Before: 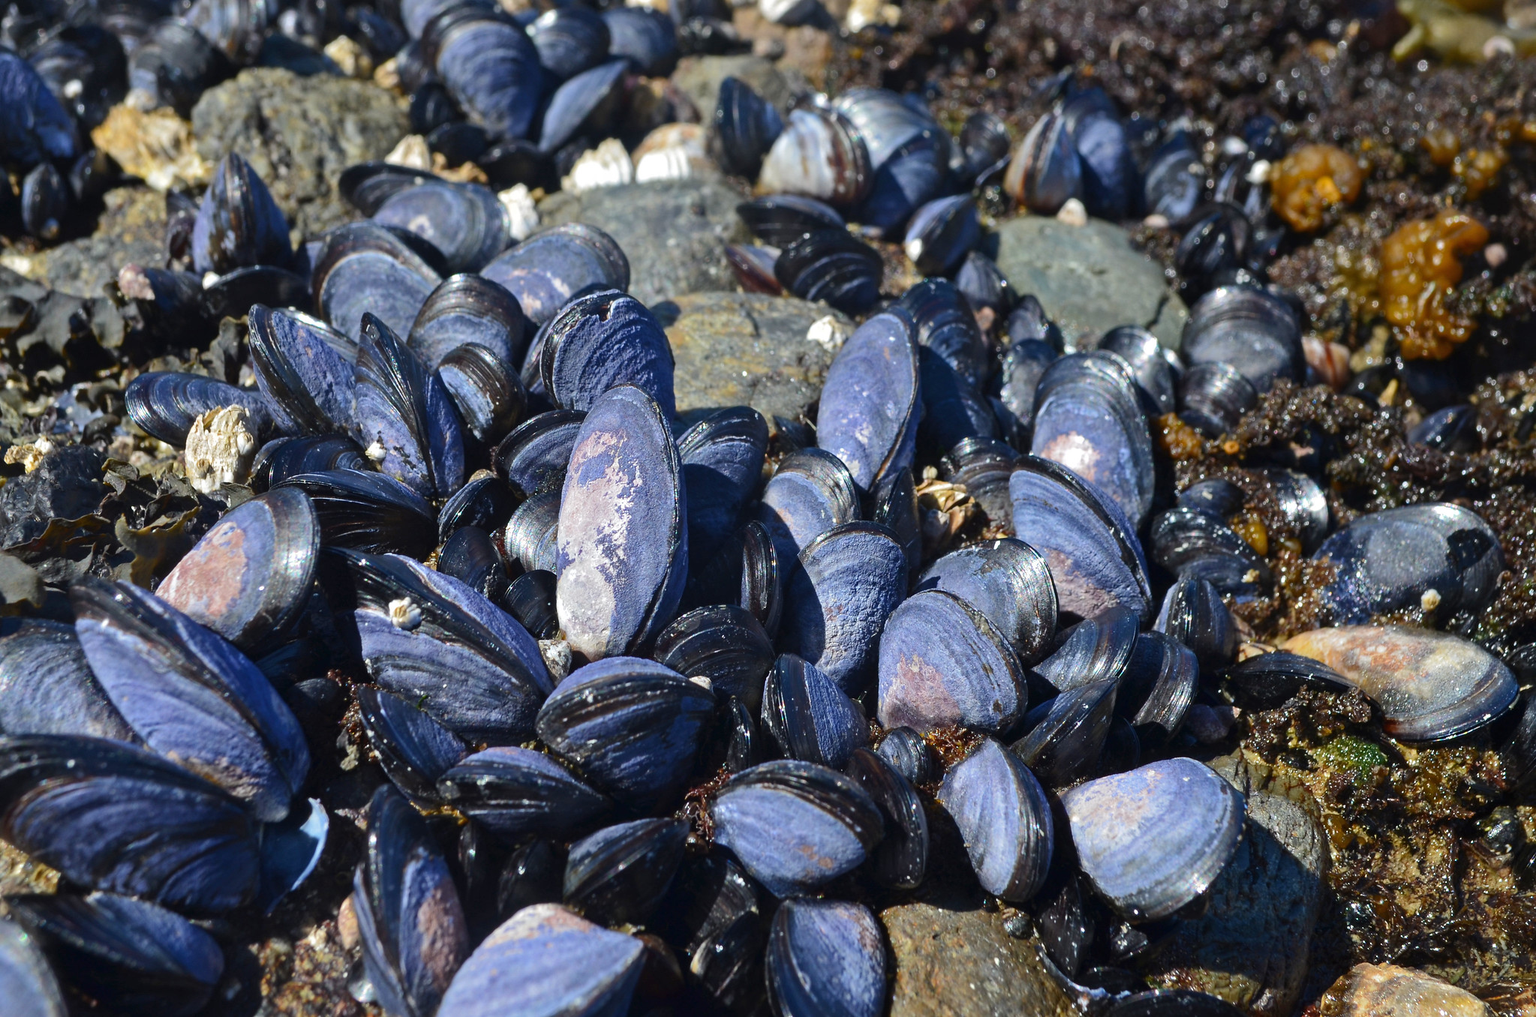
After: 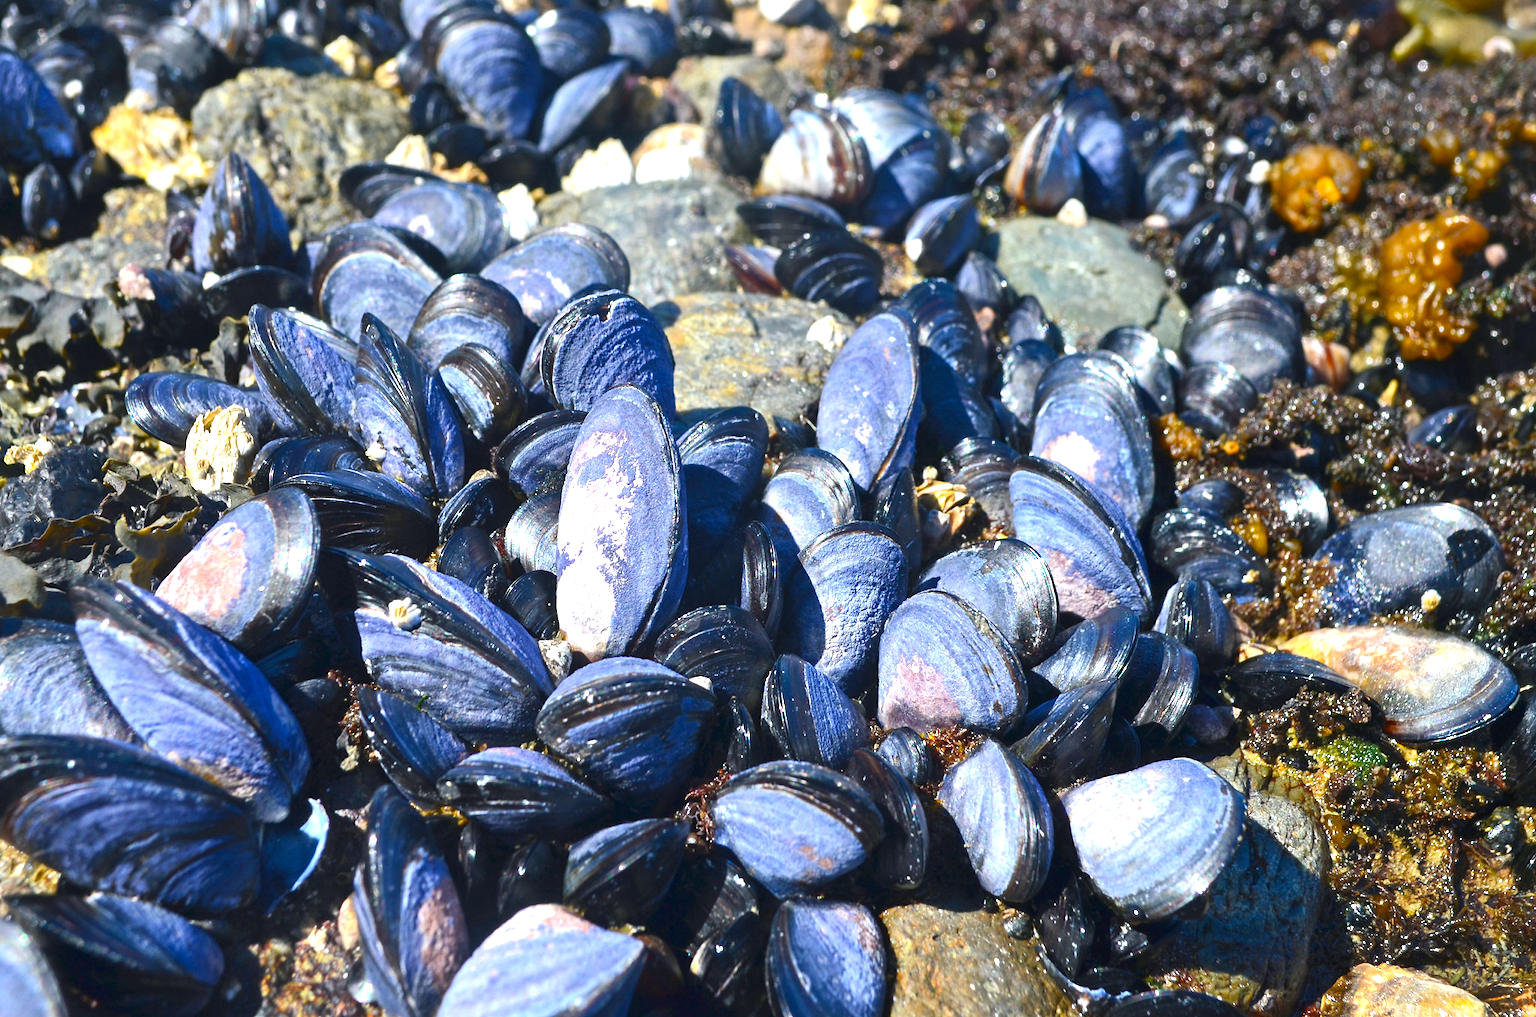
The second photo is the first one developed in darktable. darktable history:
color balance rgb: shadows lift › chroma 2.047%, shadows lift › hue 214.24°, power › hue 323.37°, highlights gain › chroma 0.143%, highlights gain › hue 330.94°, perceptual saturation grading › global saturation 19.663%
exposure: black level correction 0, exposure 1 EV, compensate highlight preservation false
